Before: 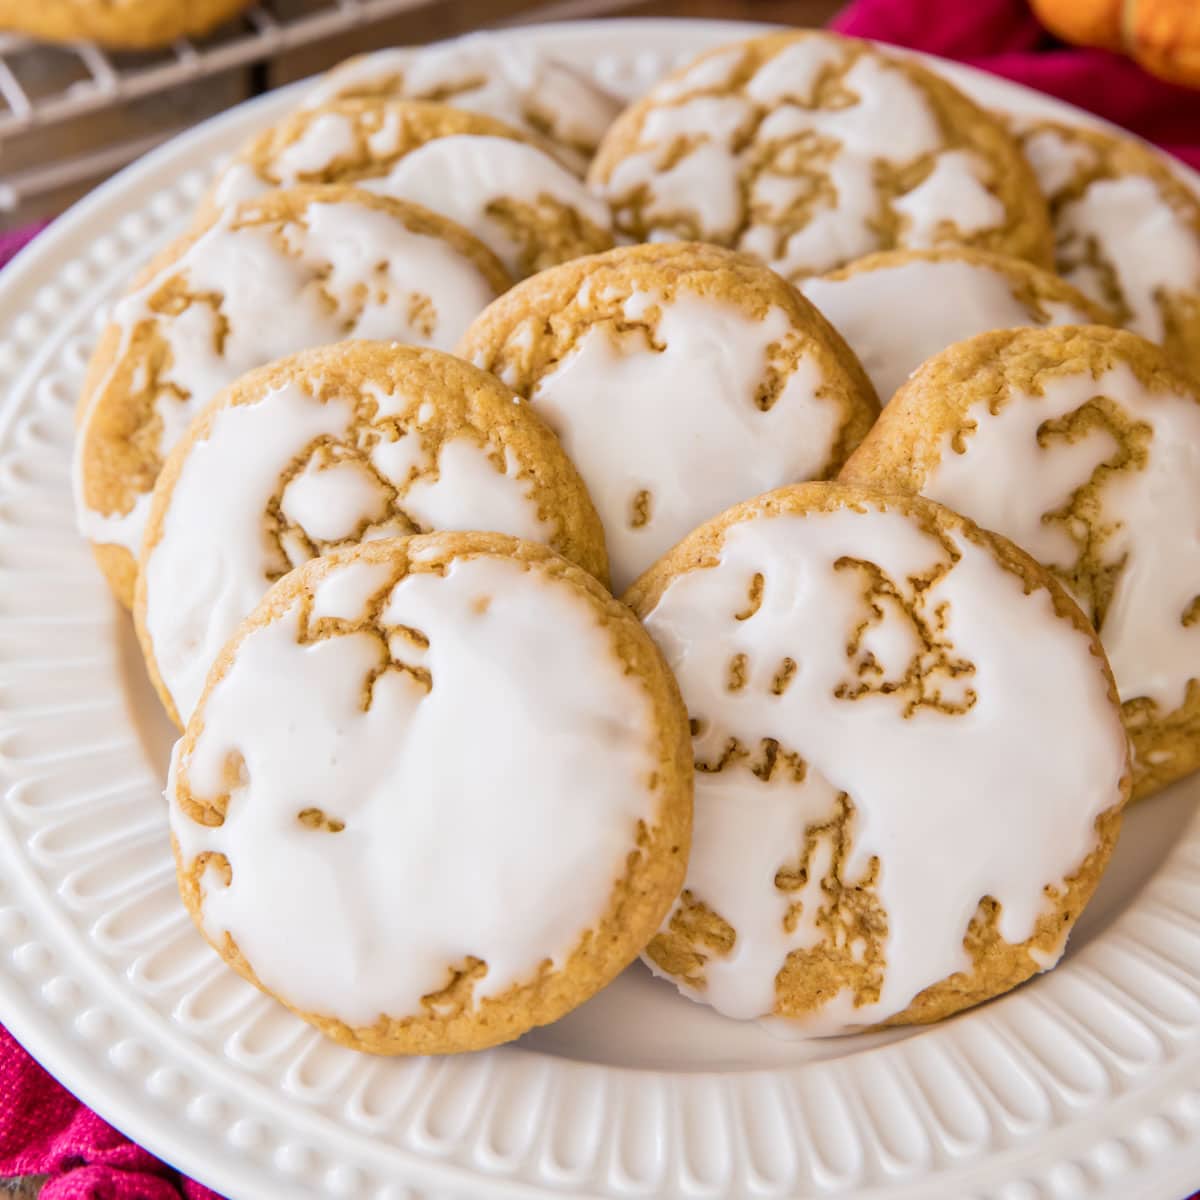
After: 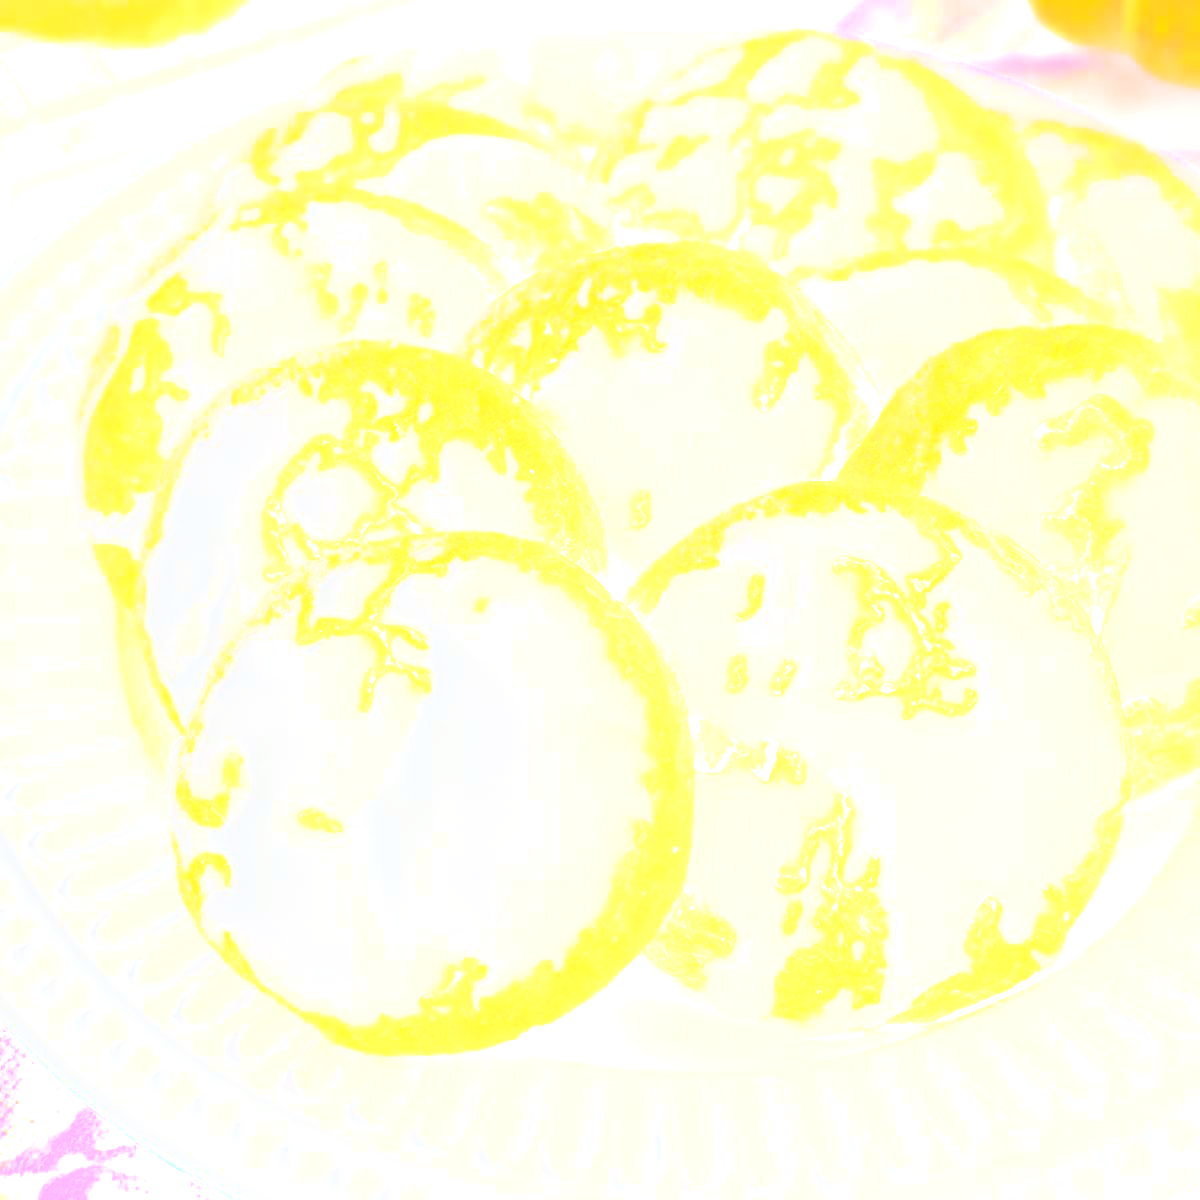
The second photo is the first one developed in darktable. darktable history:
tone equalizer: -8 EV -0.75 EV, -7 EV -0.7 EV, -6 EV -0.6 EV, -5 EV -0.4 EV, -3 EV 0.4 EV, -2 EV 0.6 EV, -1 EV 0.7 EV, +0 EV 0.75 EV, edges refinement/feathering 500, mask exposure compensation -1.57 EV, preserve details no
tone curve: curves: ch0 [(0.003, 0.023) (0.071, 0.052) (0.236, 0.197) (0.466, 0.557) (0.625, 0.761) (0.783, 0.9) (0.994, 0.968)]; ch1 [(0, 0) (0.262, 0.227) (0.417, 0.386) (0.469, 0.467) (0.502, 0.498) (0.528, 0.53) (0.573, 0.579) (0.605, 0.621) (0.644, 0.671) (0.686, 0.728) (0.994, 0.987)]; ch2 [(0, 0) (0.262, 0.188) (0.385, 0.353) (0.427, 0.424) (0.495, 0.493) (0.515, 0.54) (0.547, 0.561) (0.589, 0.613) (0.644, 0.748) (1, 1)], color space Lab, independent channels, preserve colors none
bloom: size 25%, threshold 5%, strength 90%
